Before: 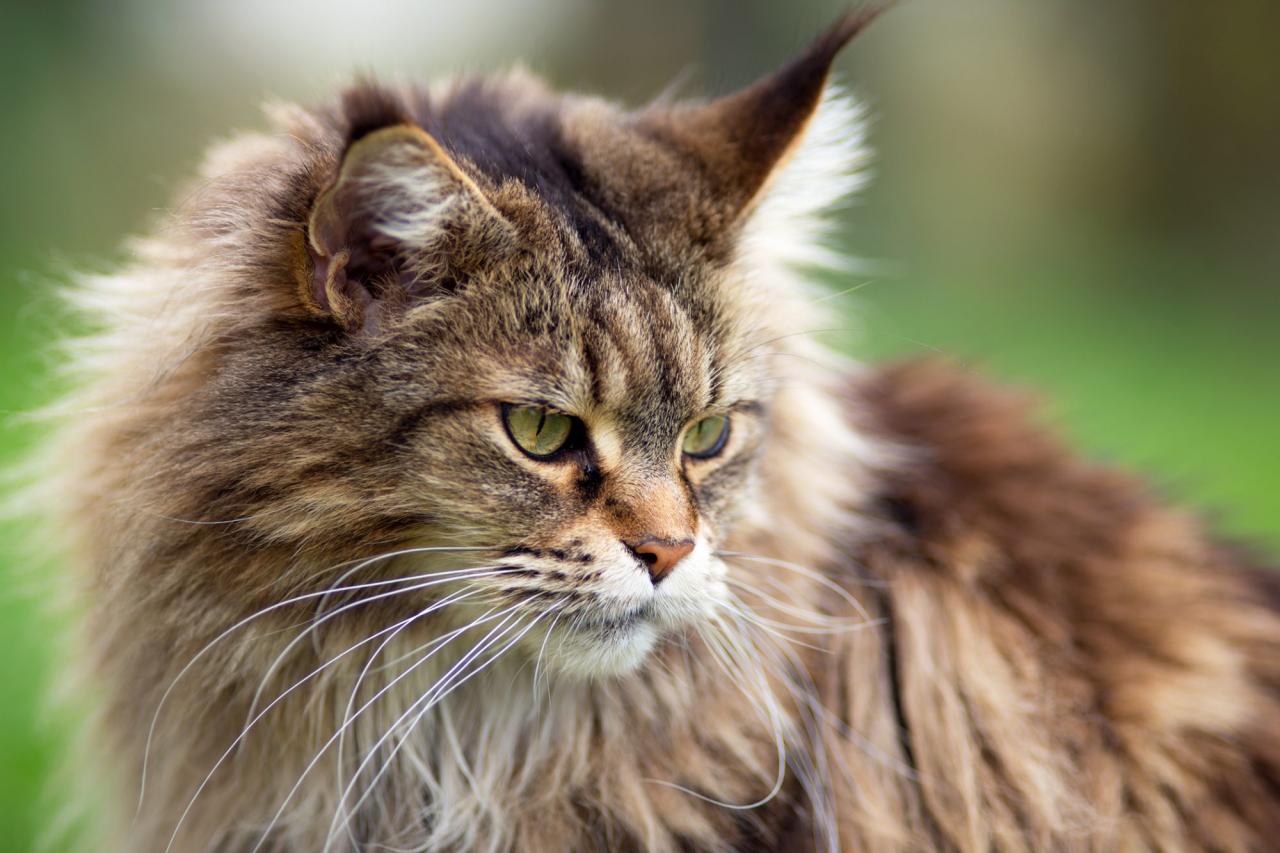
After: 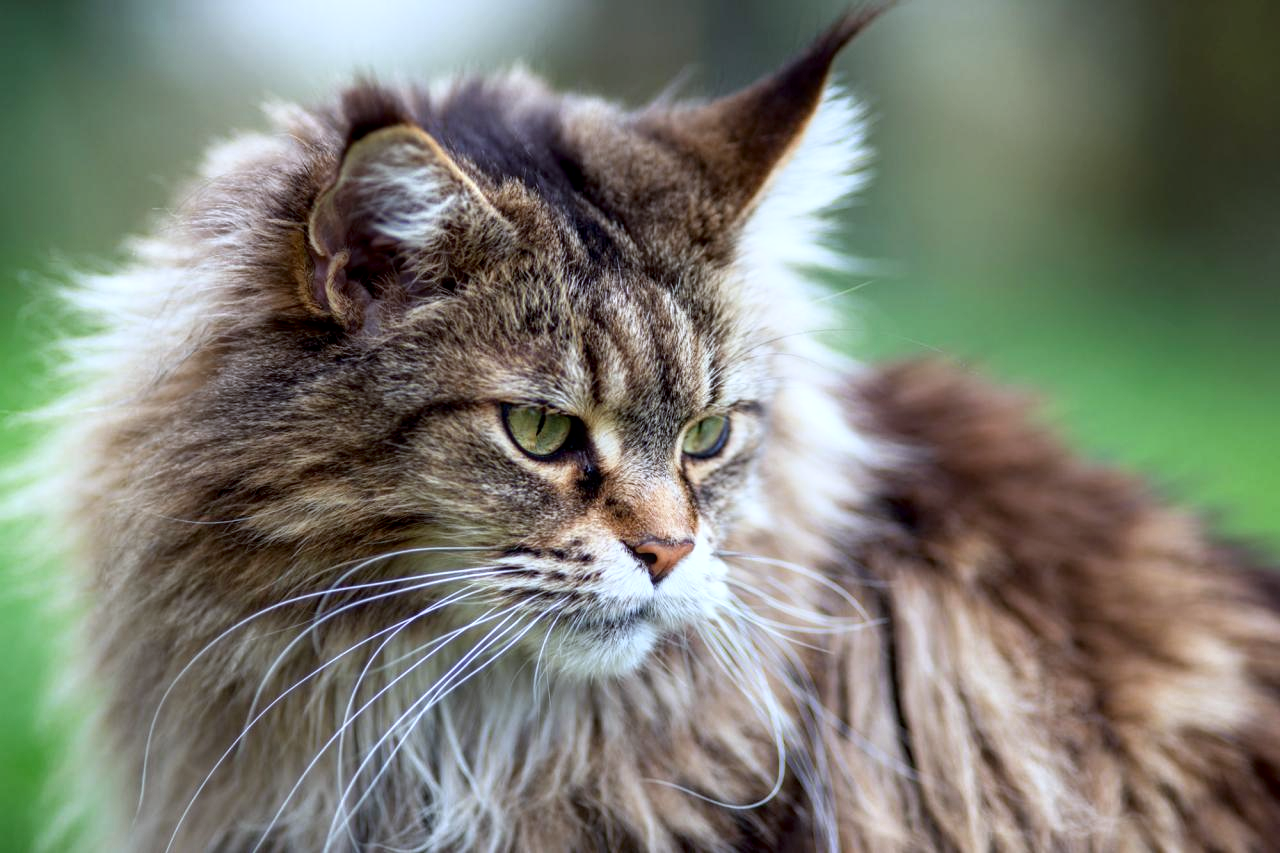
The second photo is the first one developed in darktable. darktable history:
local contrast: on, module defaults
color calibration: illuminant as shot in camera, x 0.378, y 0.381, temperature 4090.47 K
shadows and highlights: shadows -62.3, white point adjustment -5.3, highlights 61.67
